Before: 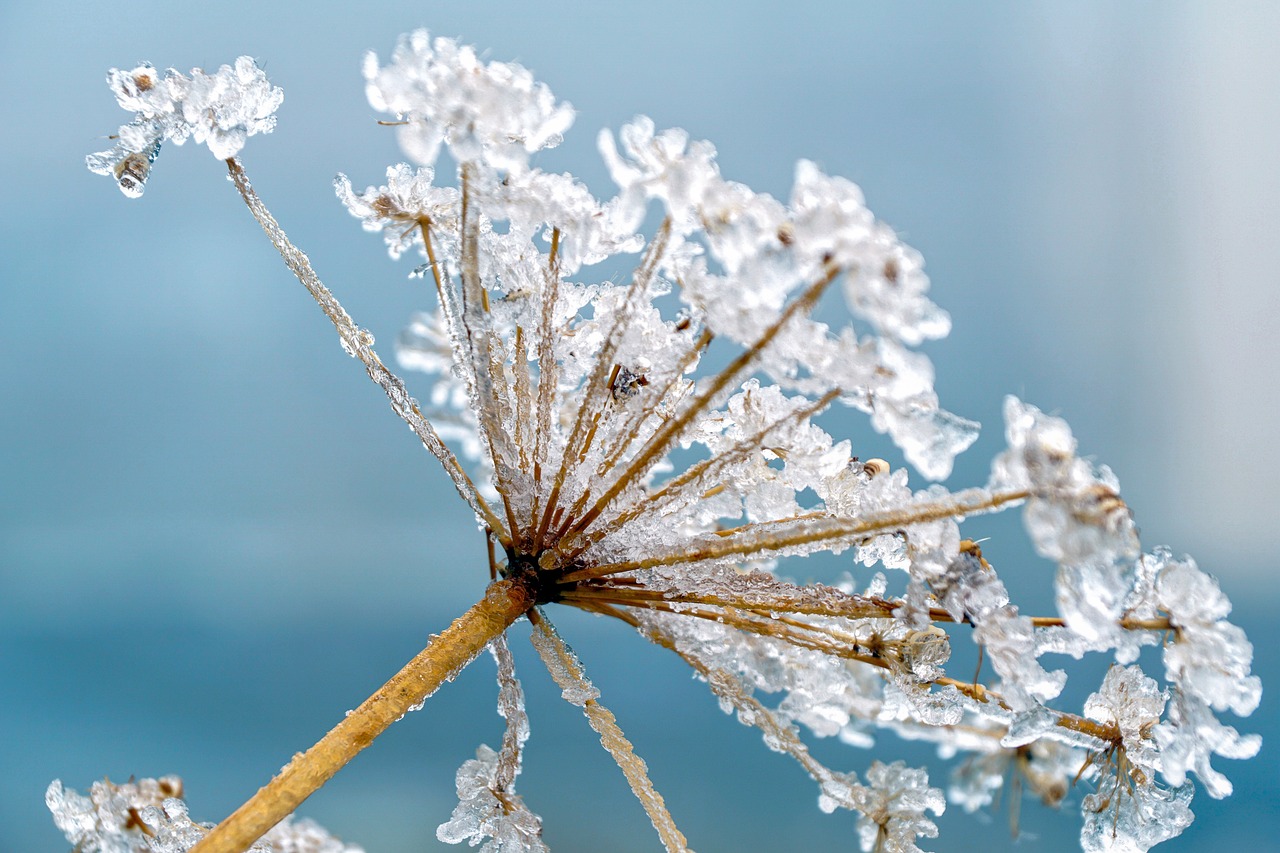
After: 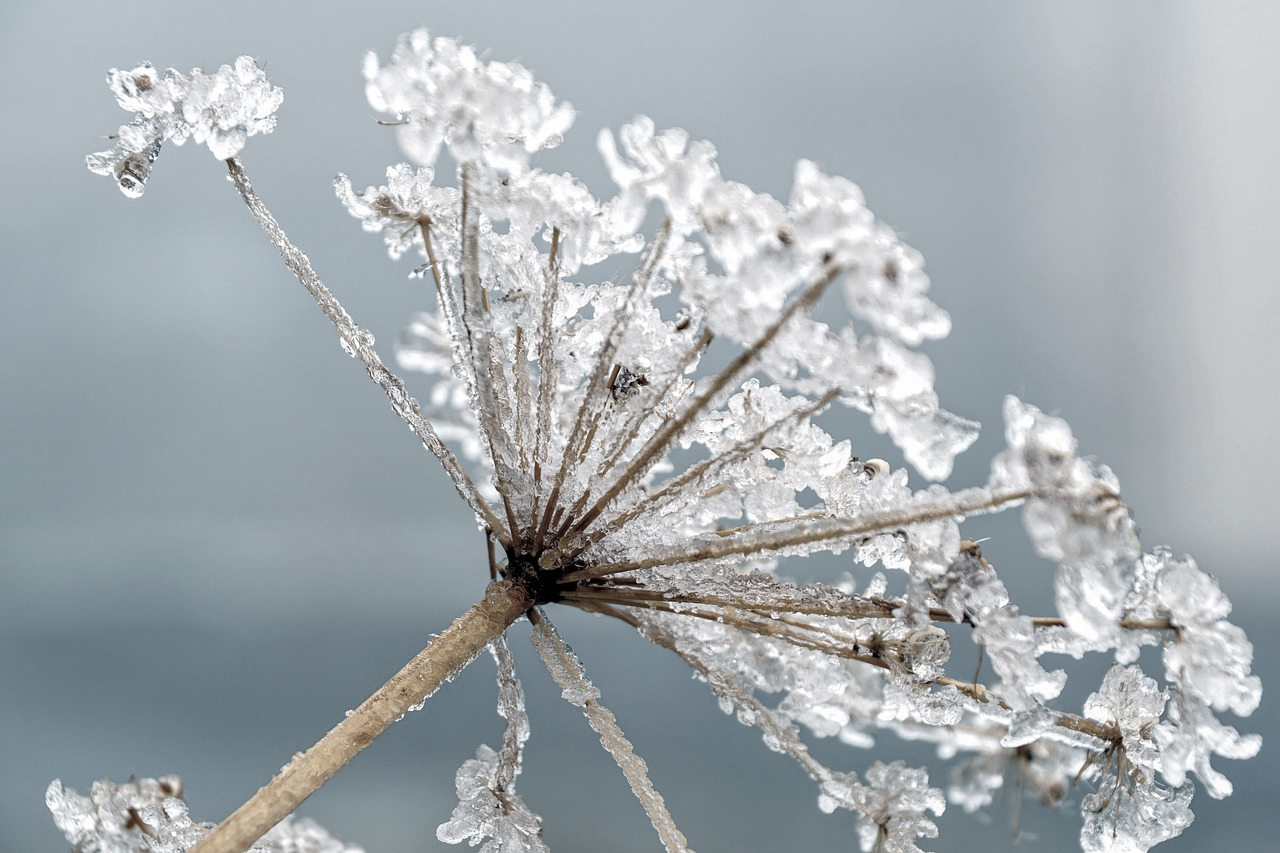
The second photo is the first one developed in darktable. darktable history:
color correction: highlights b* -0.014, saturation 0.34
